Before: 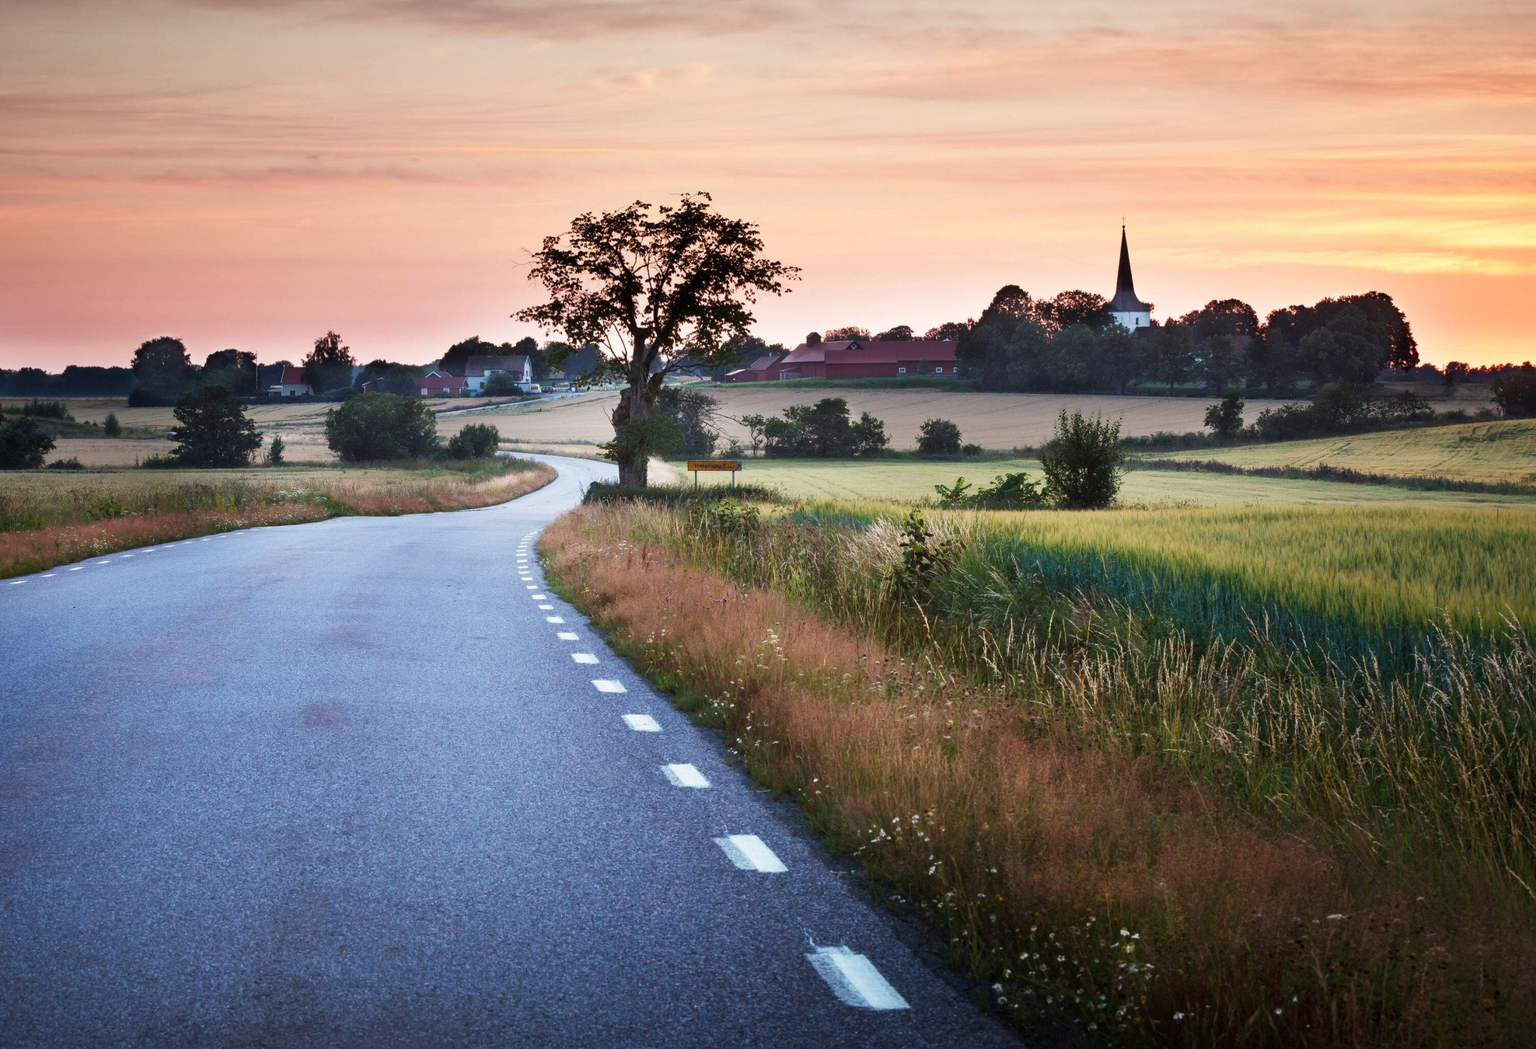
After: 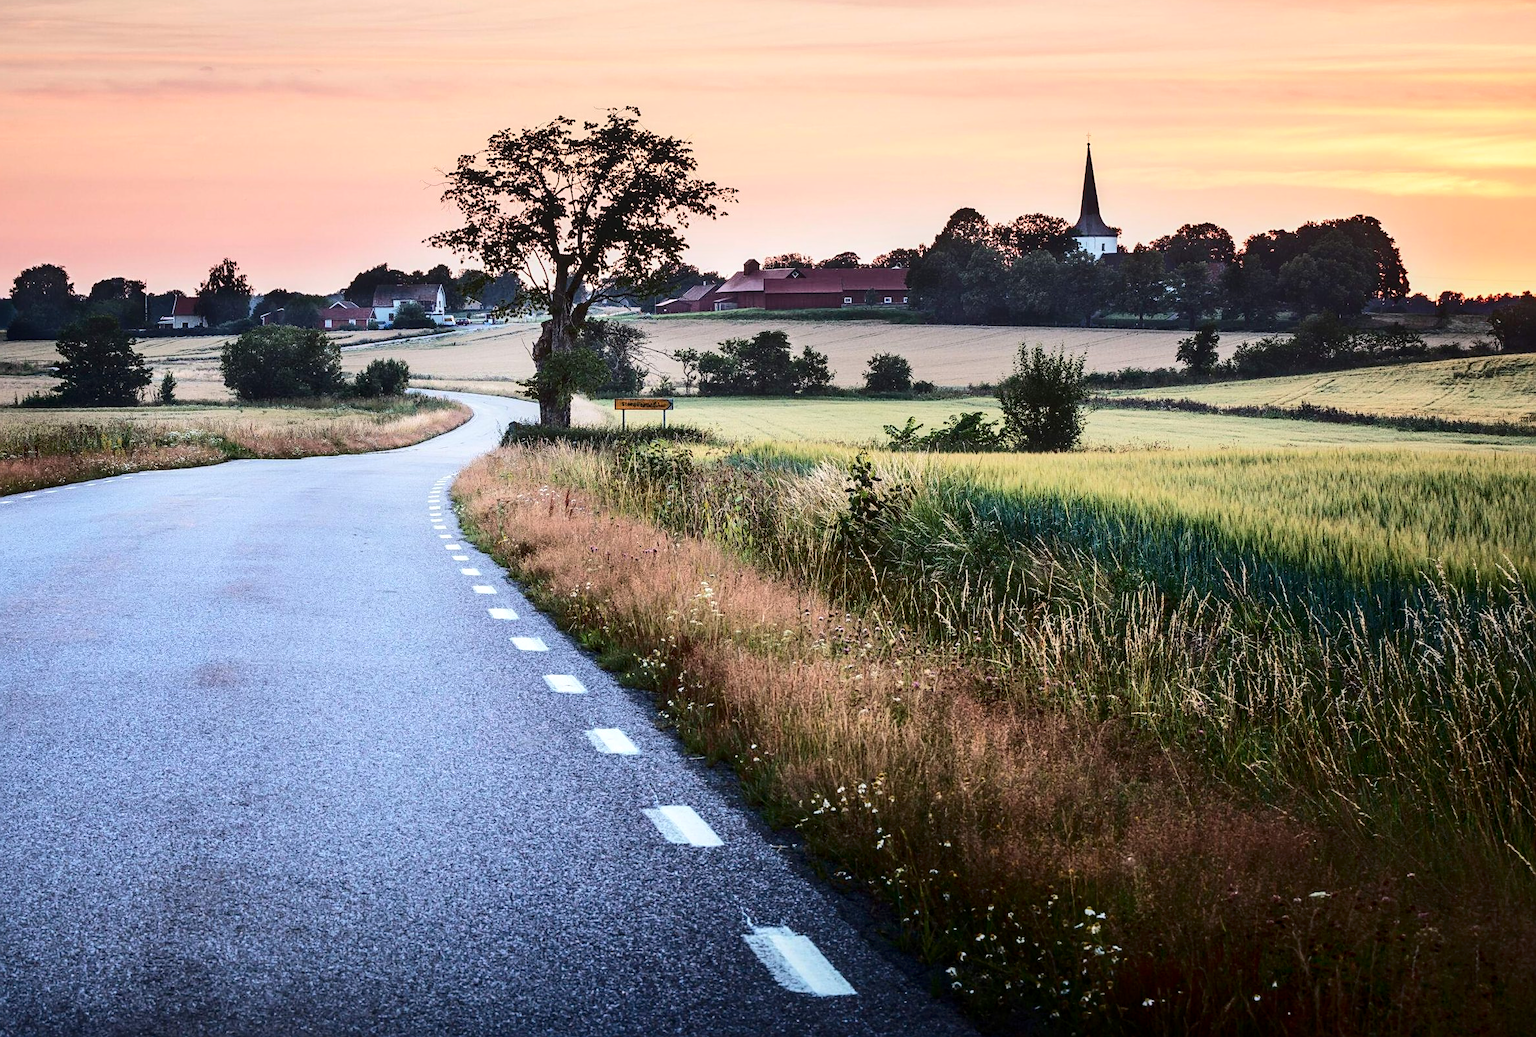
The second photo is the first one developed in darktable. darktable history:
crop and rotate: left 7.991%, top 8.986%
local contrast: on, module defaults
tone equalizer: edges refinement/feathering 500, mask exposure compensation -1.57 EV, preserve details no
tone curve: curves: ch0 [(0, 0) (0.003, 0.002) (0.011, 0.008) (0.025, 0.017) (0.044, 0.027) (0.069, 0.037) (0.1, 0.052) (0.136, 0.074) (0.177, 0.11) (0.224, 0.155) (0.277, 0.237) (0.335, 0.34) (0.399, 0.467) (0.468, 0.584) (0.543, 0.683) (0.623, 0.762) (0.709, 0.827) (0.801, 0.888) (0.898, 0.947) (1, 1)], color space Lab, independent channels, preserve colors none
sharpen: on, module defaults
